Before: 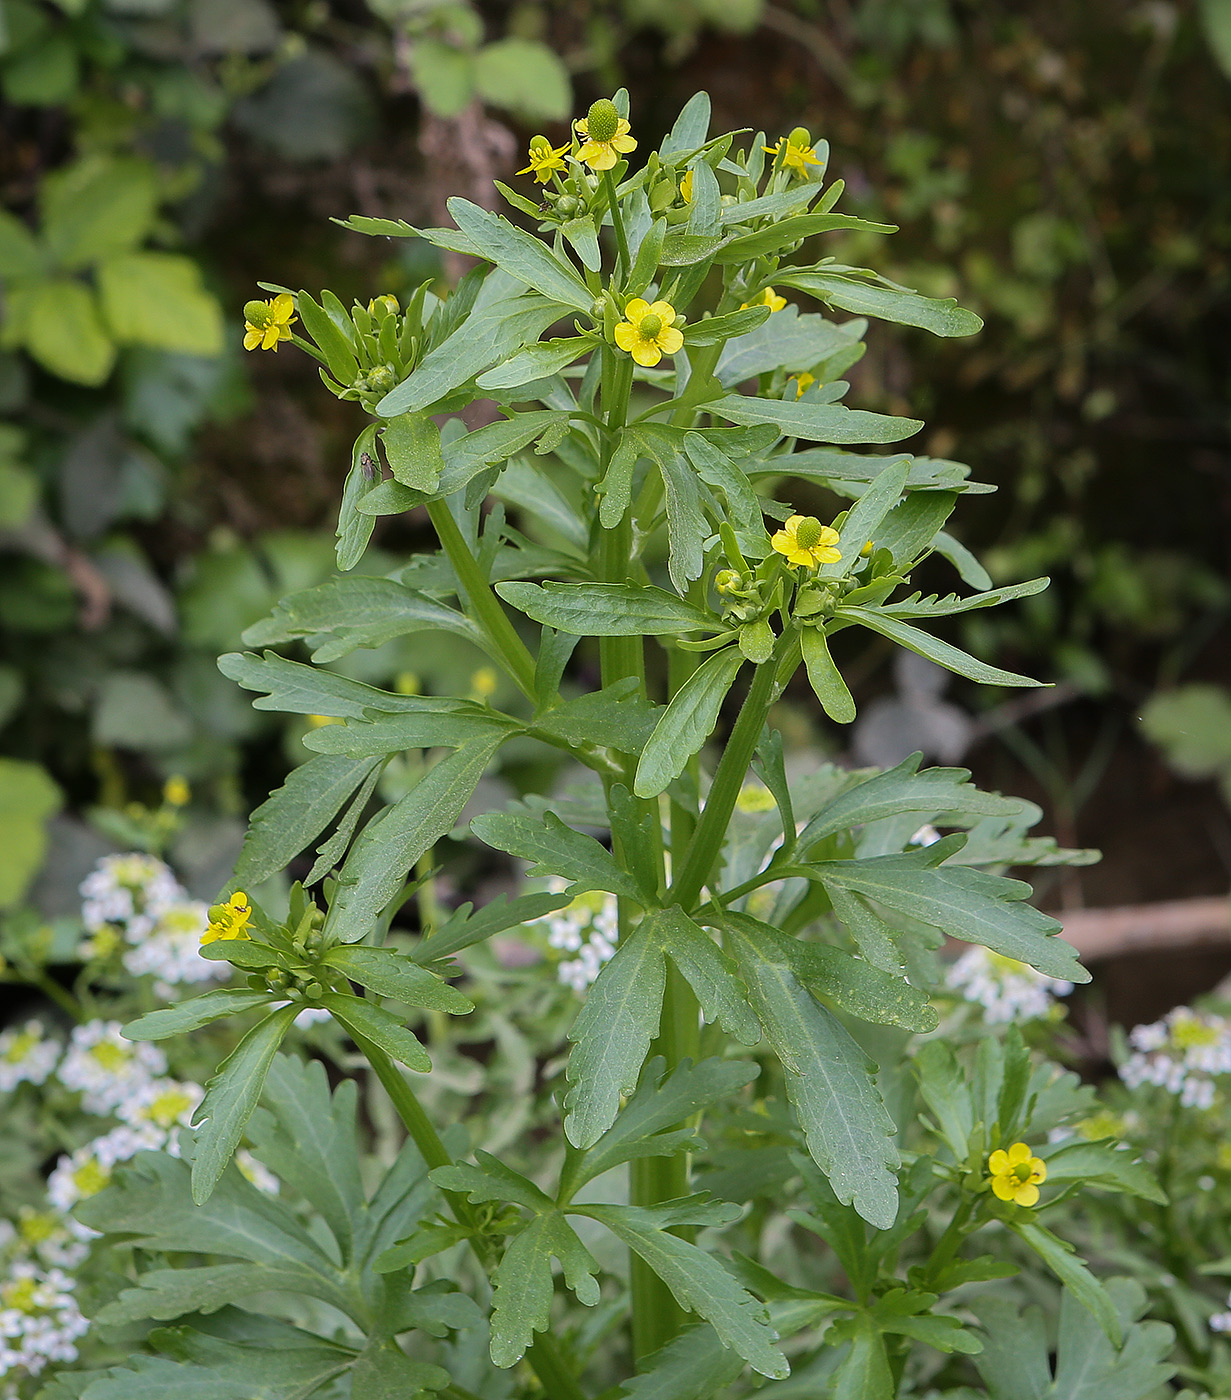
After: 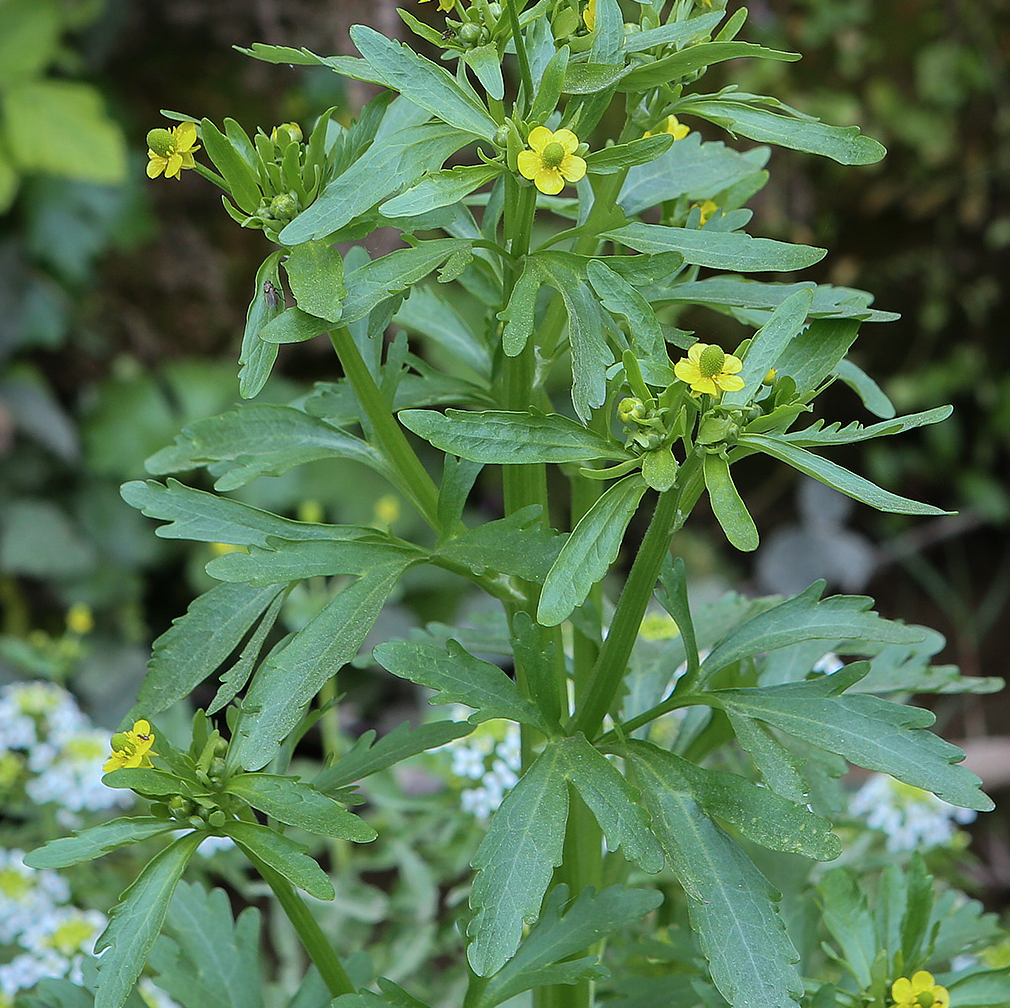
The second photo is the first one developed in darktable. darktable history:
color correction: highlights a* -10.15, highlights b* -10.25
crop: left 7.899%, top 12.339%, right 10.014%, bottom 15.413%
